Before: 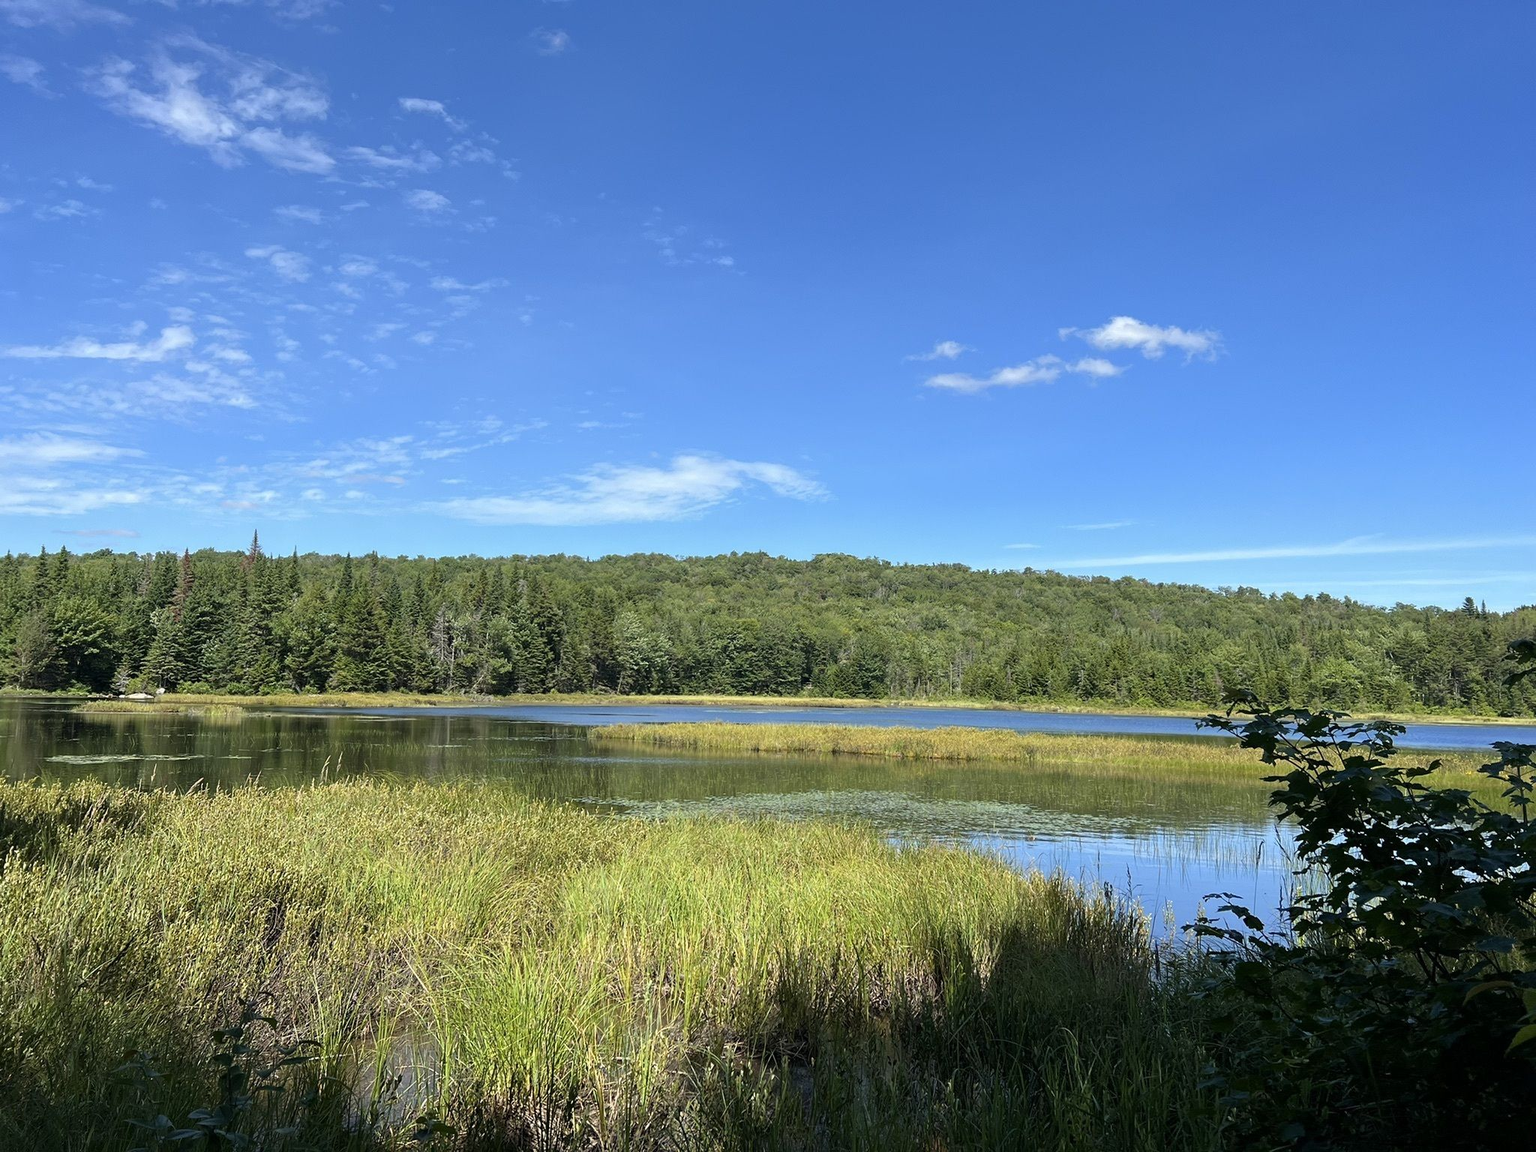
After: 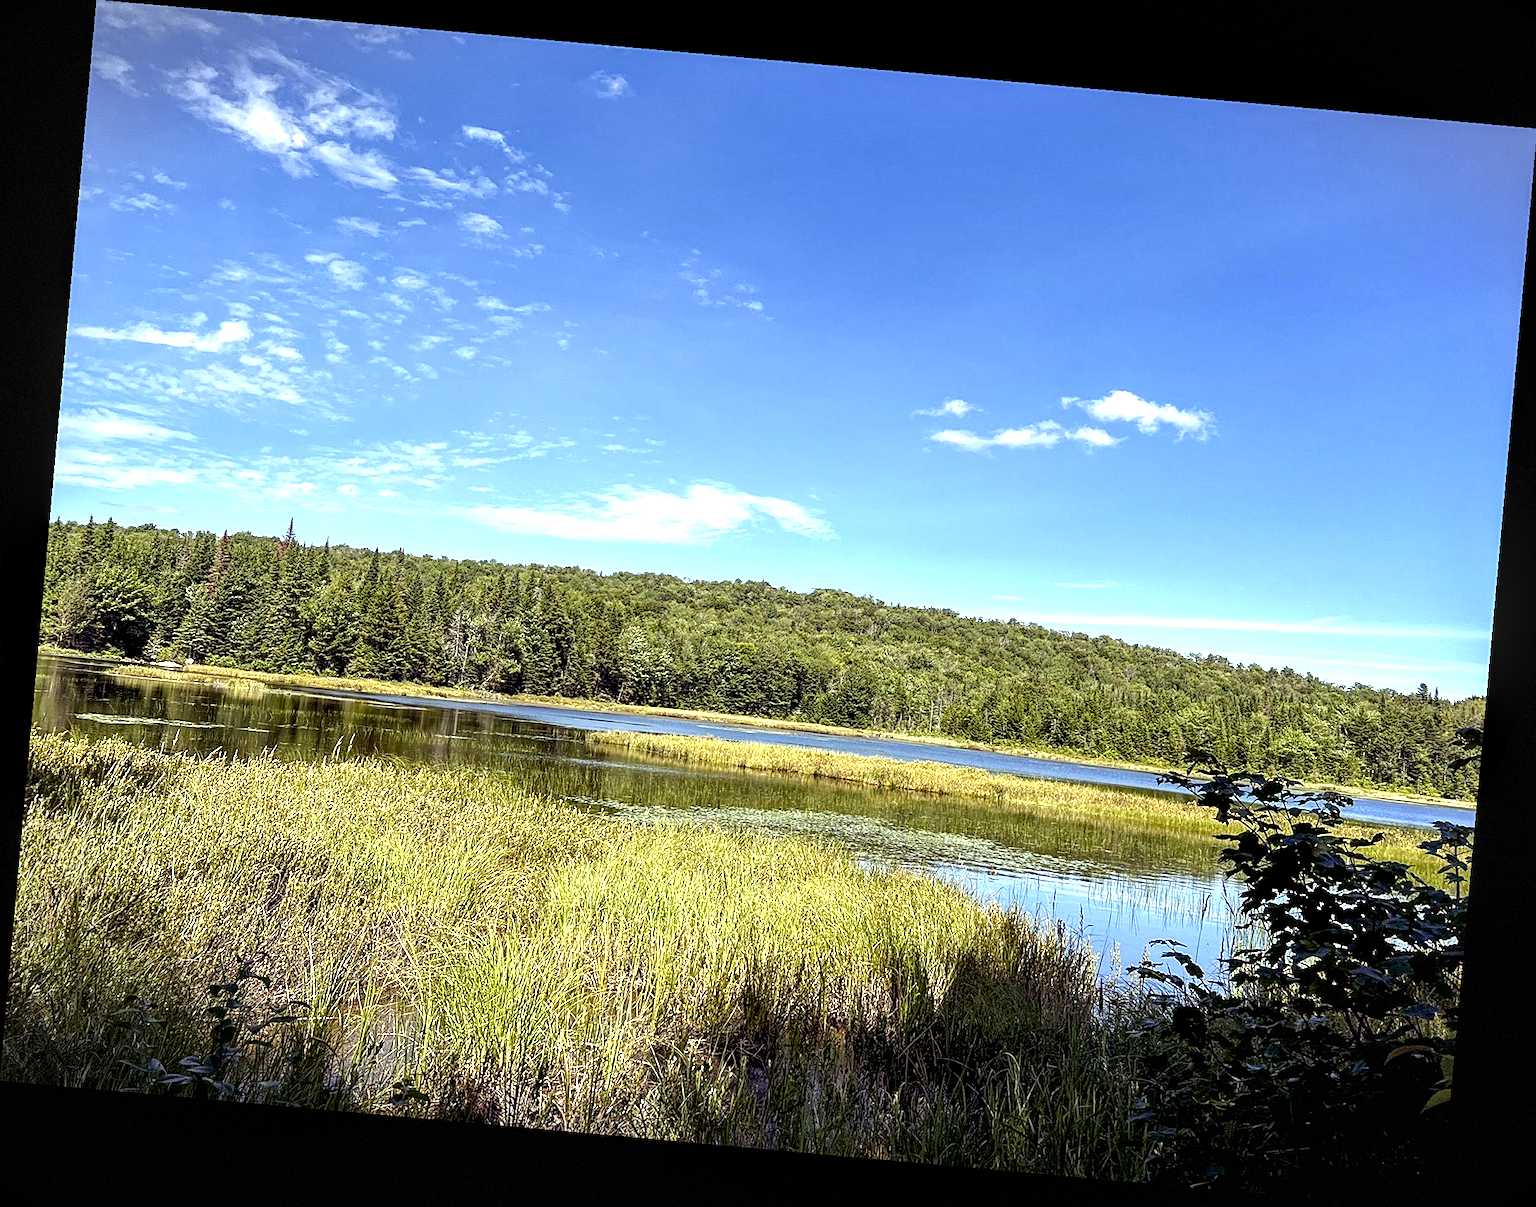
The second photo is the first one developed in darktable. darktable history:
sharpen: on, module defaults
local contrast: detail 160%
vignetting: fall-off start 100%, brightness -0.406, saturation -0.3, width/height ratio 1.324, dithering 8-bit output, unbound false
exposure: black level correction 0, exposure 0.7 EV, compensate exposure bias true, compensate highlight preservation false
rotate and perspective: rotation 5.12°, automatic cropping off
color balance rgb: shadows lift › luminance -21.66%, shadows lift › chroma 8.98%, shadows lift › hue 283.37°, power › chroma 1.05%, power › hue 25.59°, highlights gain › luminance 6.08%, highlights gain › chroma 2.55%, highlights gain › hue 90°, global offset › luminance -0.87%, perceptual saturation grading › global saturation 25%, perceptual saturation grading › highlights -28.39%, perceptual saturation grading › shadows 33.98%
contrast brightness saturation: saturation -0.05
crop: bottom 0.071%
